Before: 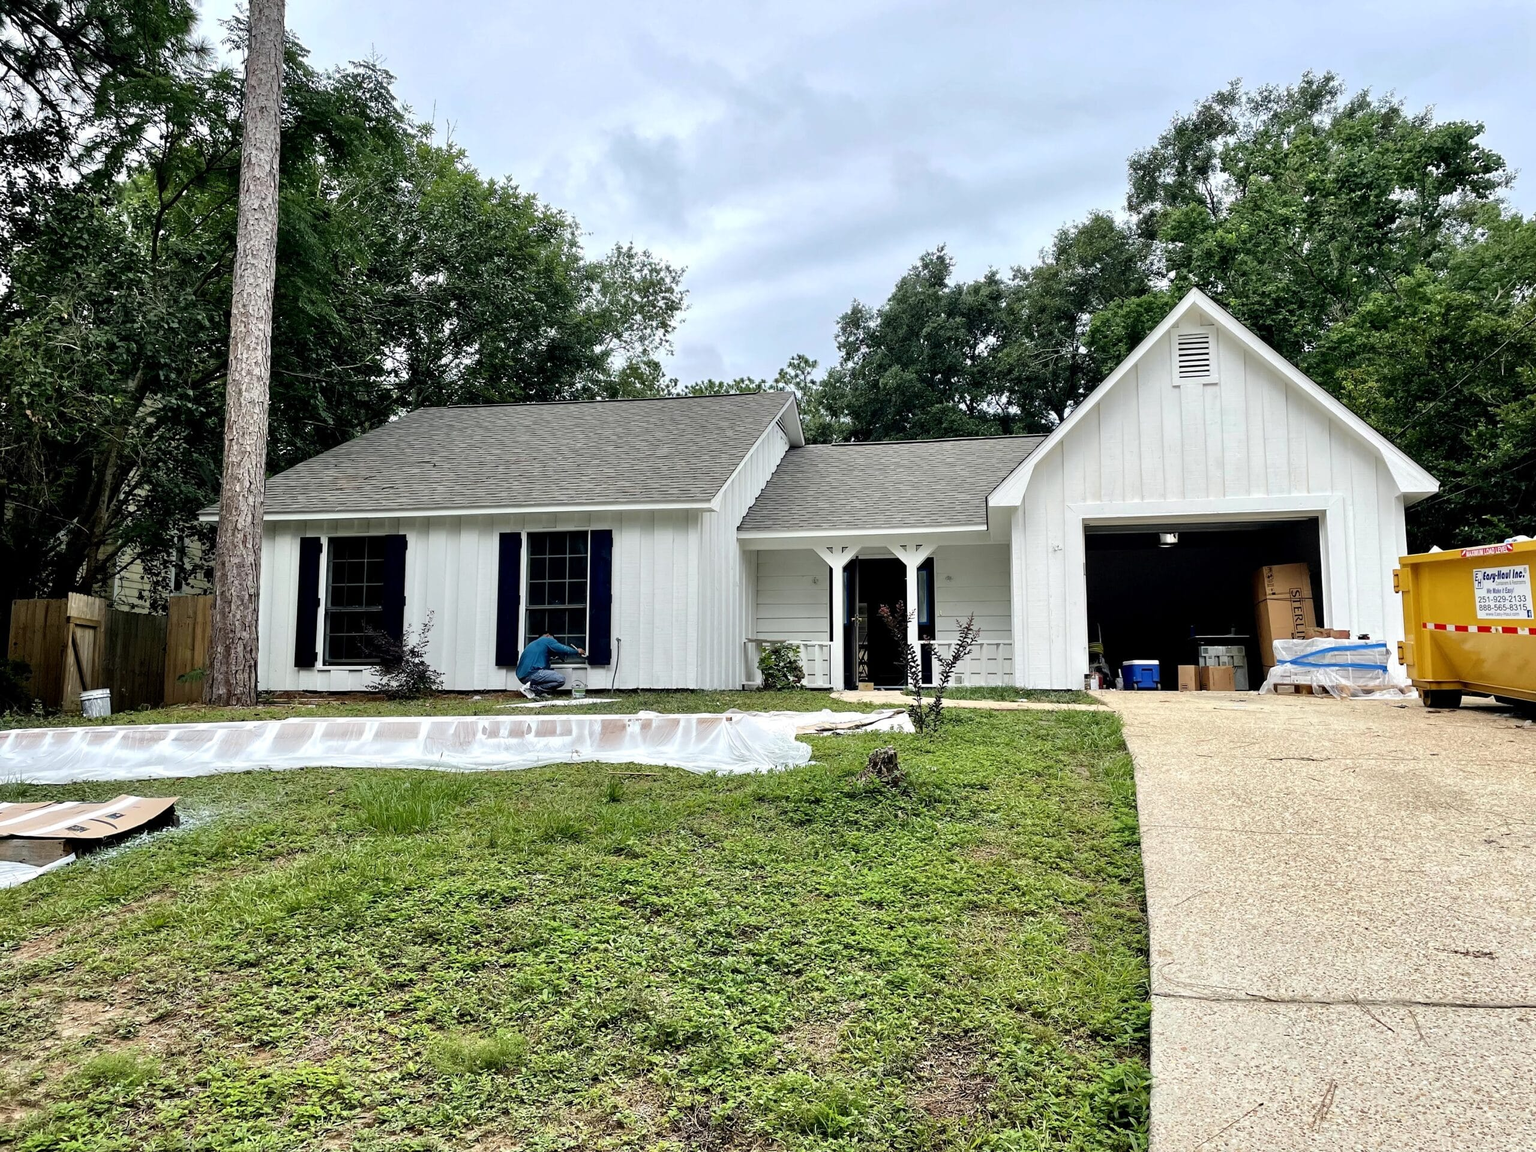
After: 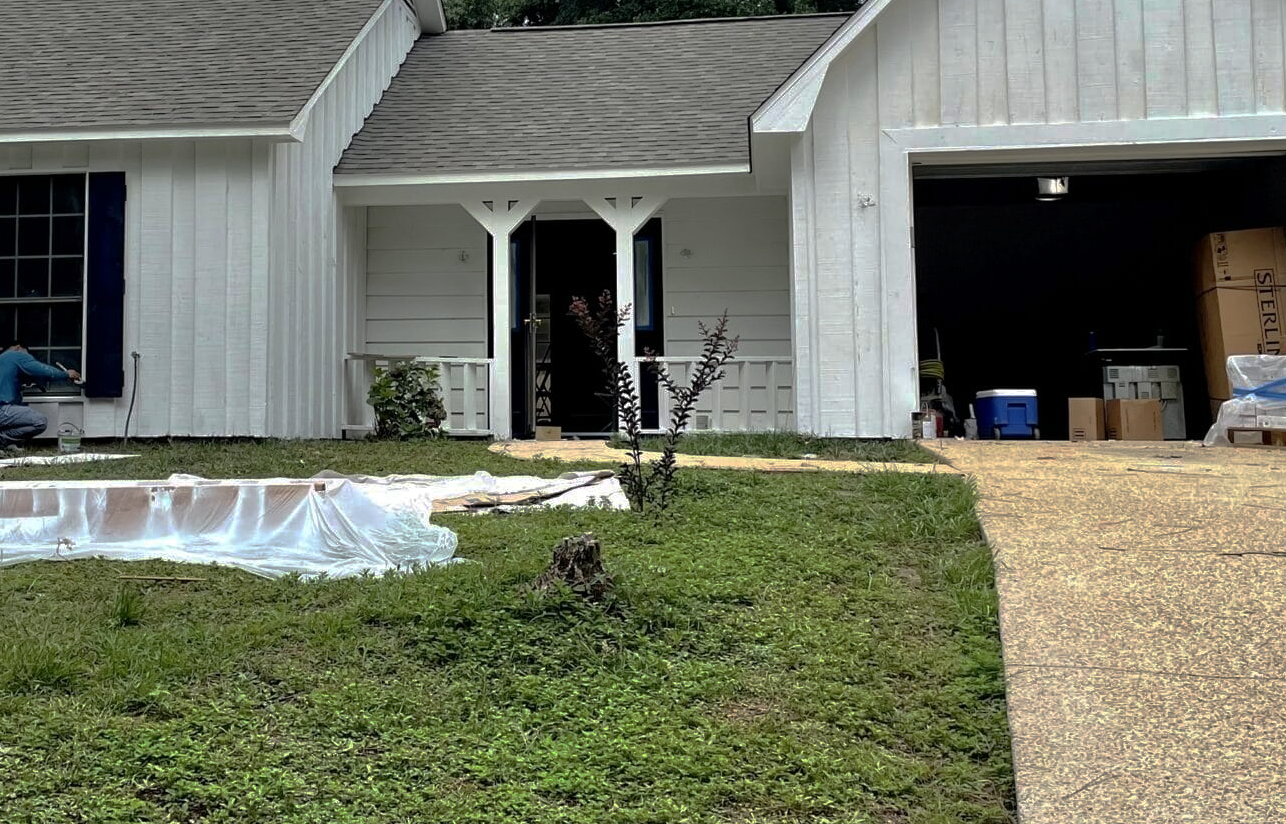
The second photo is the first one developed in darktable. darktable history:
crop: left 34.997%, top 37.065%, right 14.765%, bottom 20.007%
base curve: curves: ch0 [(0, 0) (0.841, 0.609) (1, 1)], preserve colors none
